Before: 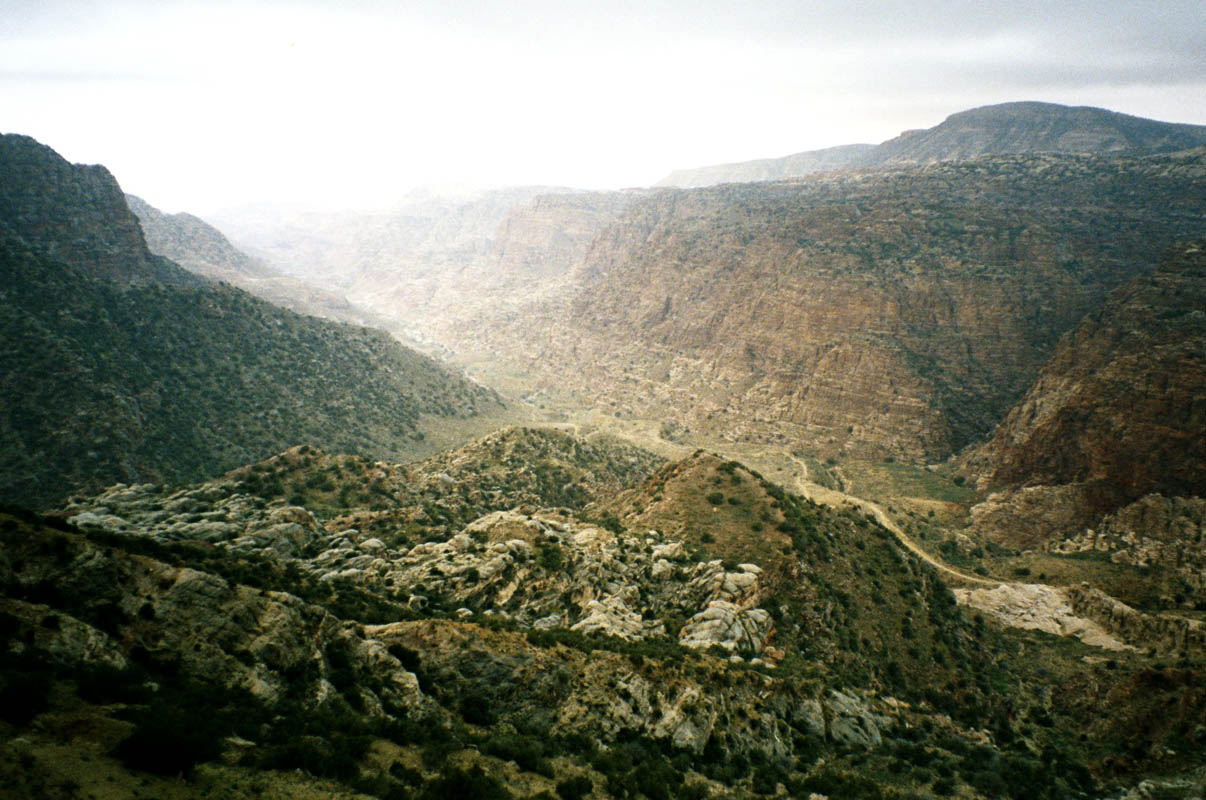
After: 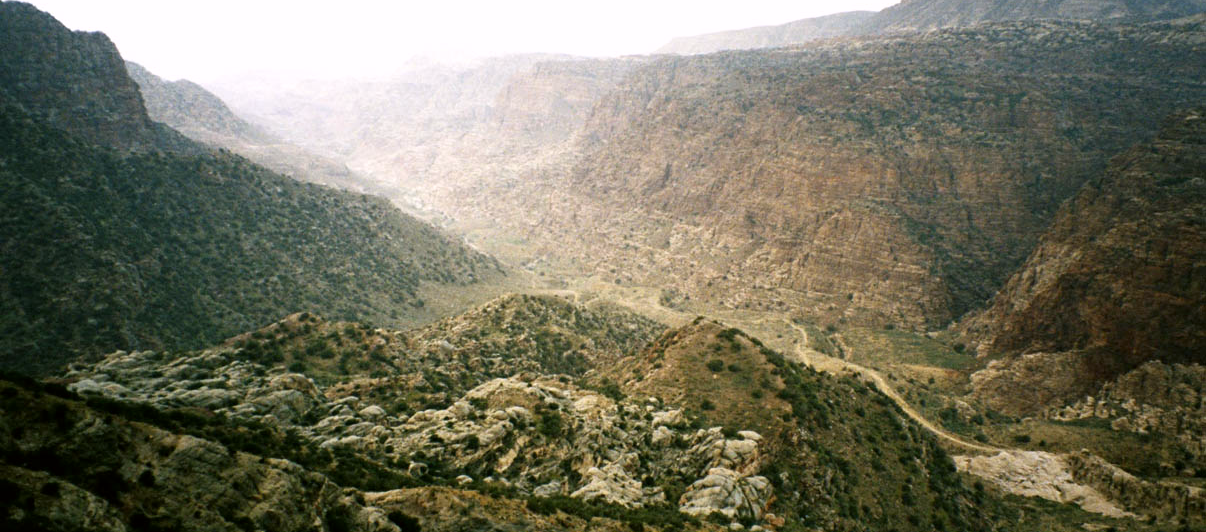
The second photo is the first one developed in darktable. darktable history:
crop: top 16.727%, bottom 16.727%
color correction: highlights a* 3.12, highlights b* -1.55, shadows a* -0.101, shadows b* 2.52, saturation 0.98
